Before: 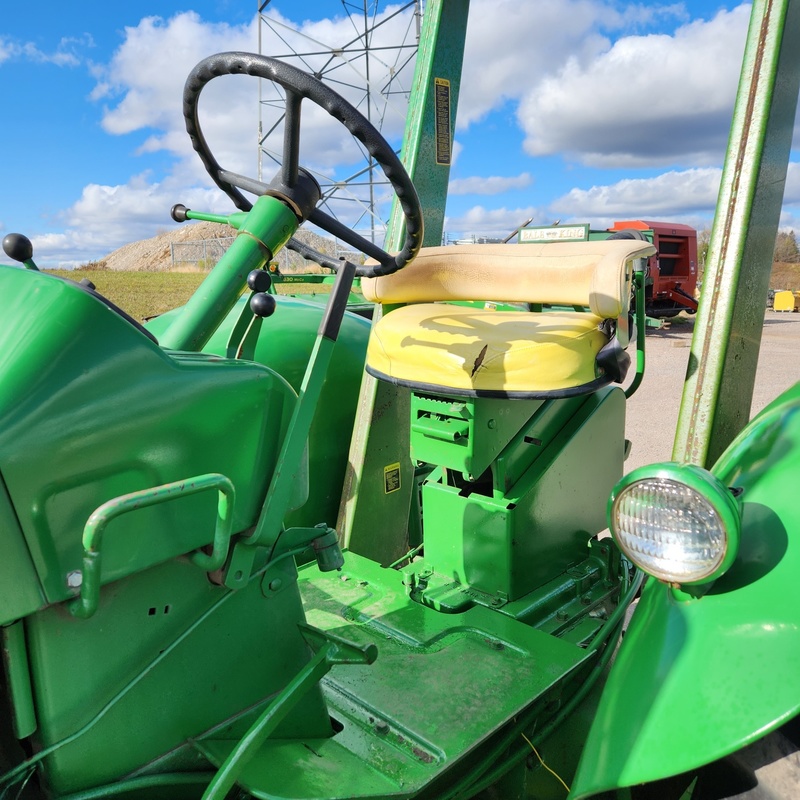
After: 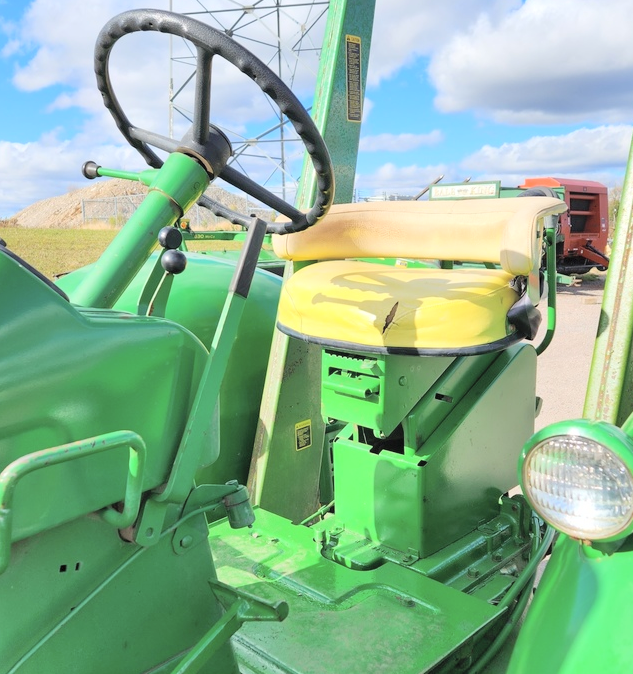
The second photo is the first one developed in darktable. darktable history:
crop: left 11.225%, top 5.381%, right 9.565%, bottom 10.314%
global tonemap: drago (0.7, 100)
